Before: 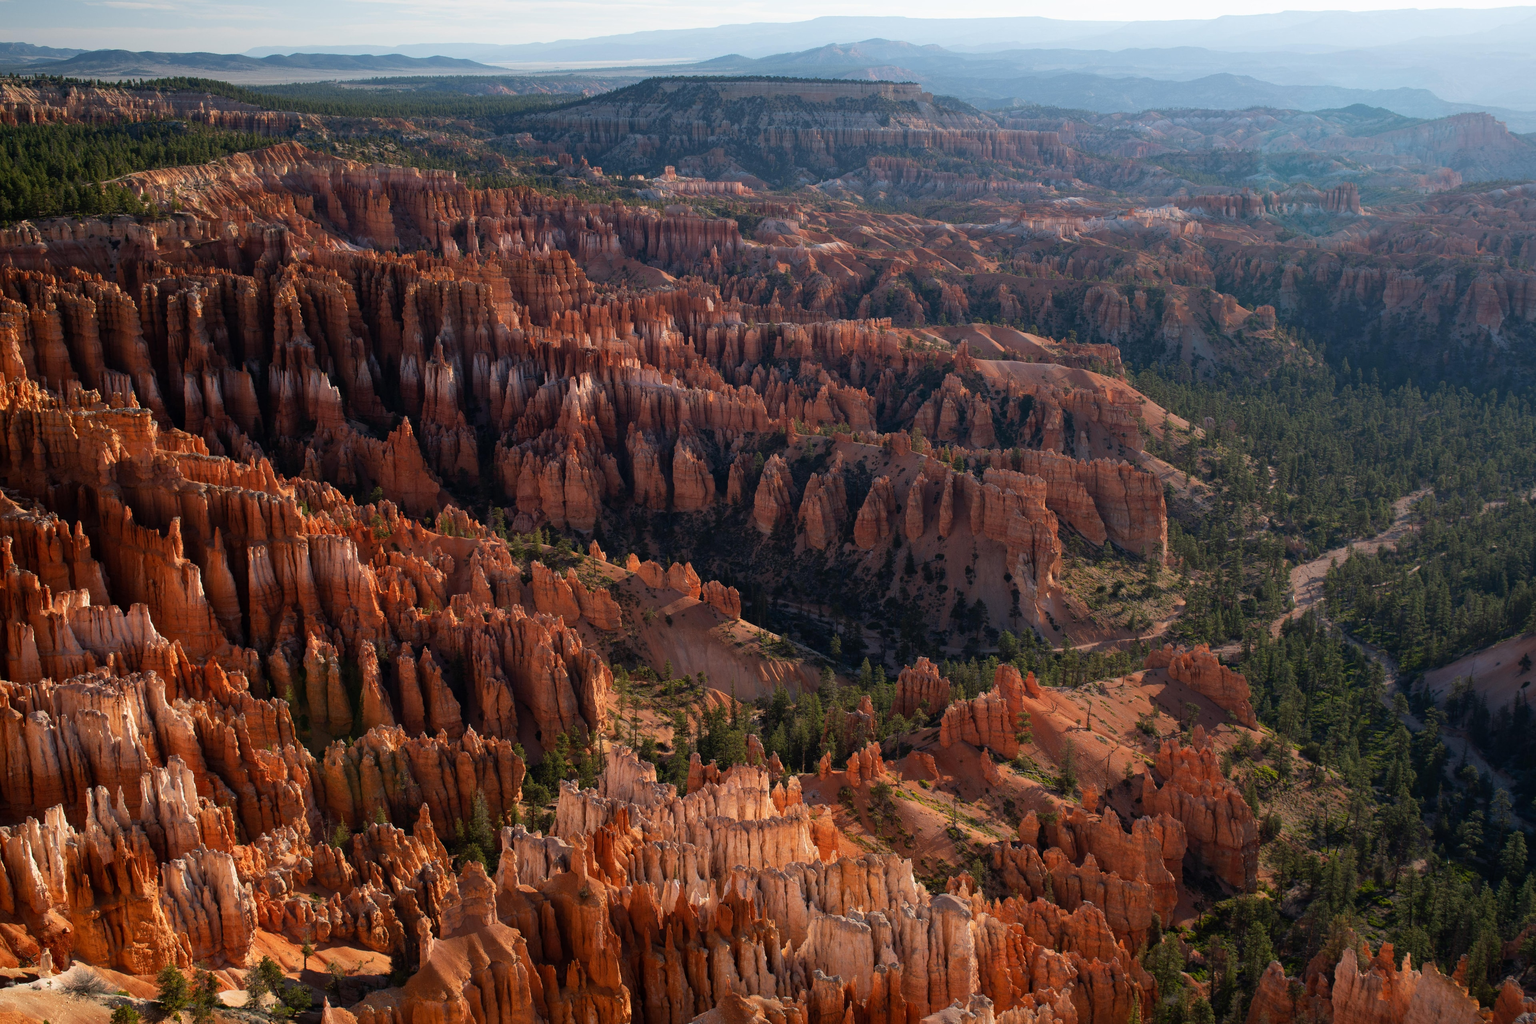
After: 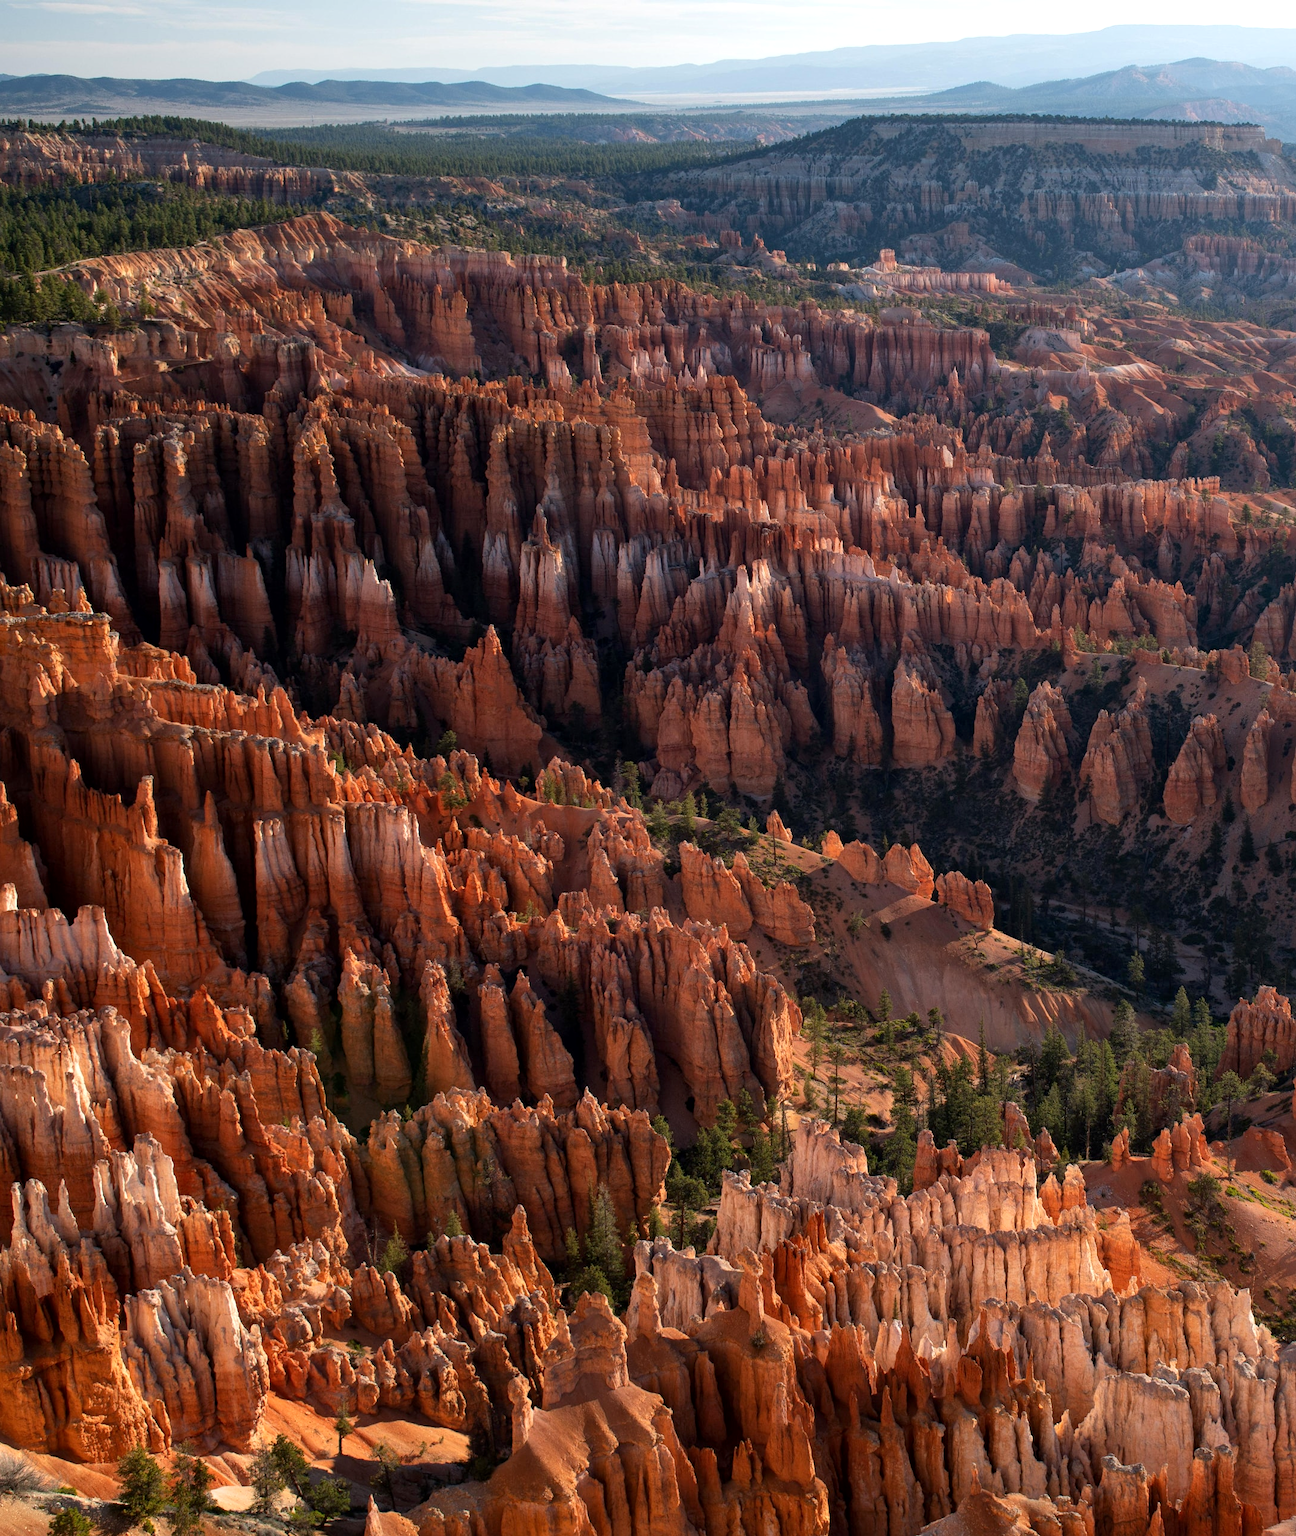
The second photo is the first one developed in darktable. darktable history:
crop: left 5.114%, right 38.589%
local contrast: mode bilateral grid, contrast 20, coarseness 50, detail 120%, midtone range 0.2
exposure: exposure 0.236 EV, compensate highlight preservation false
